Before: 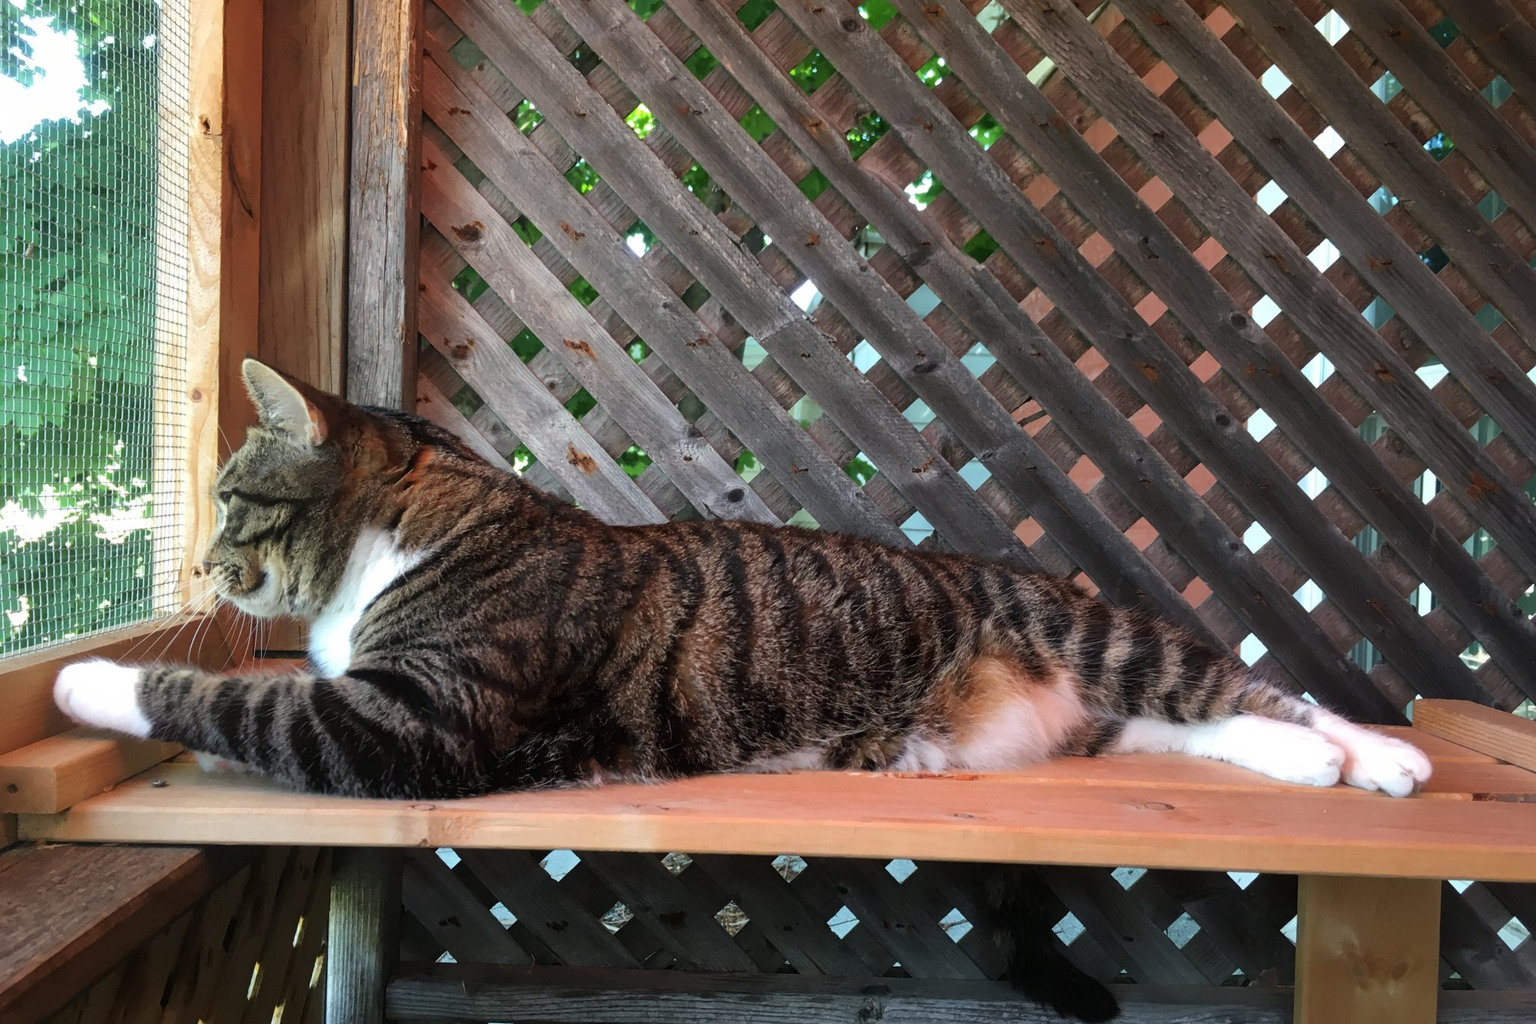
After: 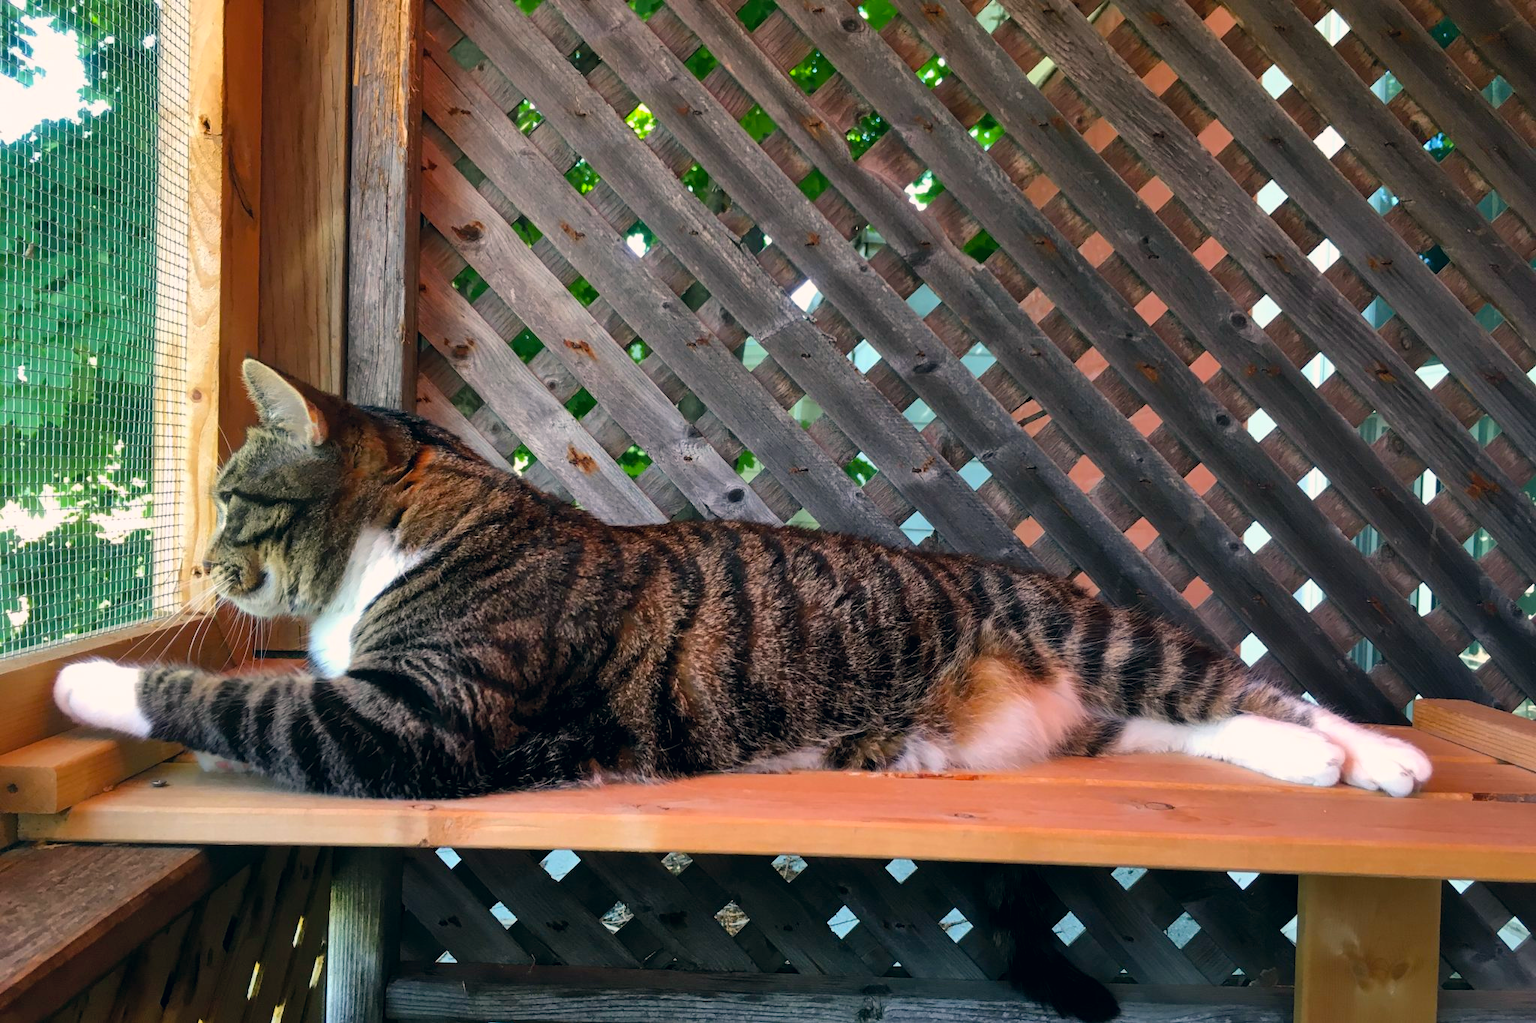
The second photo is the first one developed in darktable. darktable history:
color balance rgb: perceptual saturation grading › global saturation 20%, global vibrance 20%
shadows and highlights: shadows 43.71, white point adjustment -1.46, soften with gaussian
color balance: mode lift, gamma, gain (sRGB), lift [0.97, 1, 1, 1], gamma [1.03, 1, 1, 1]
color correction: highlights a* 5.38, highlights b* 5.3, shadows a* -4.26, shadows b* -5.11
